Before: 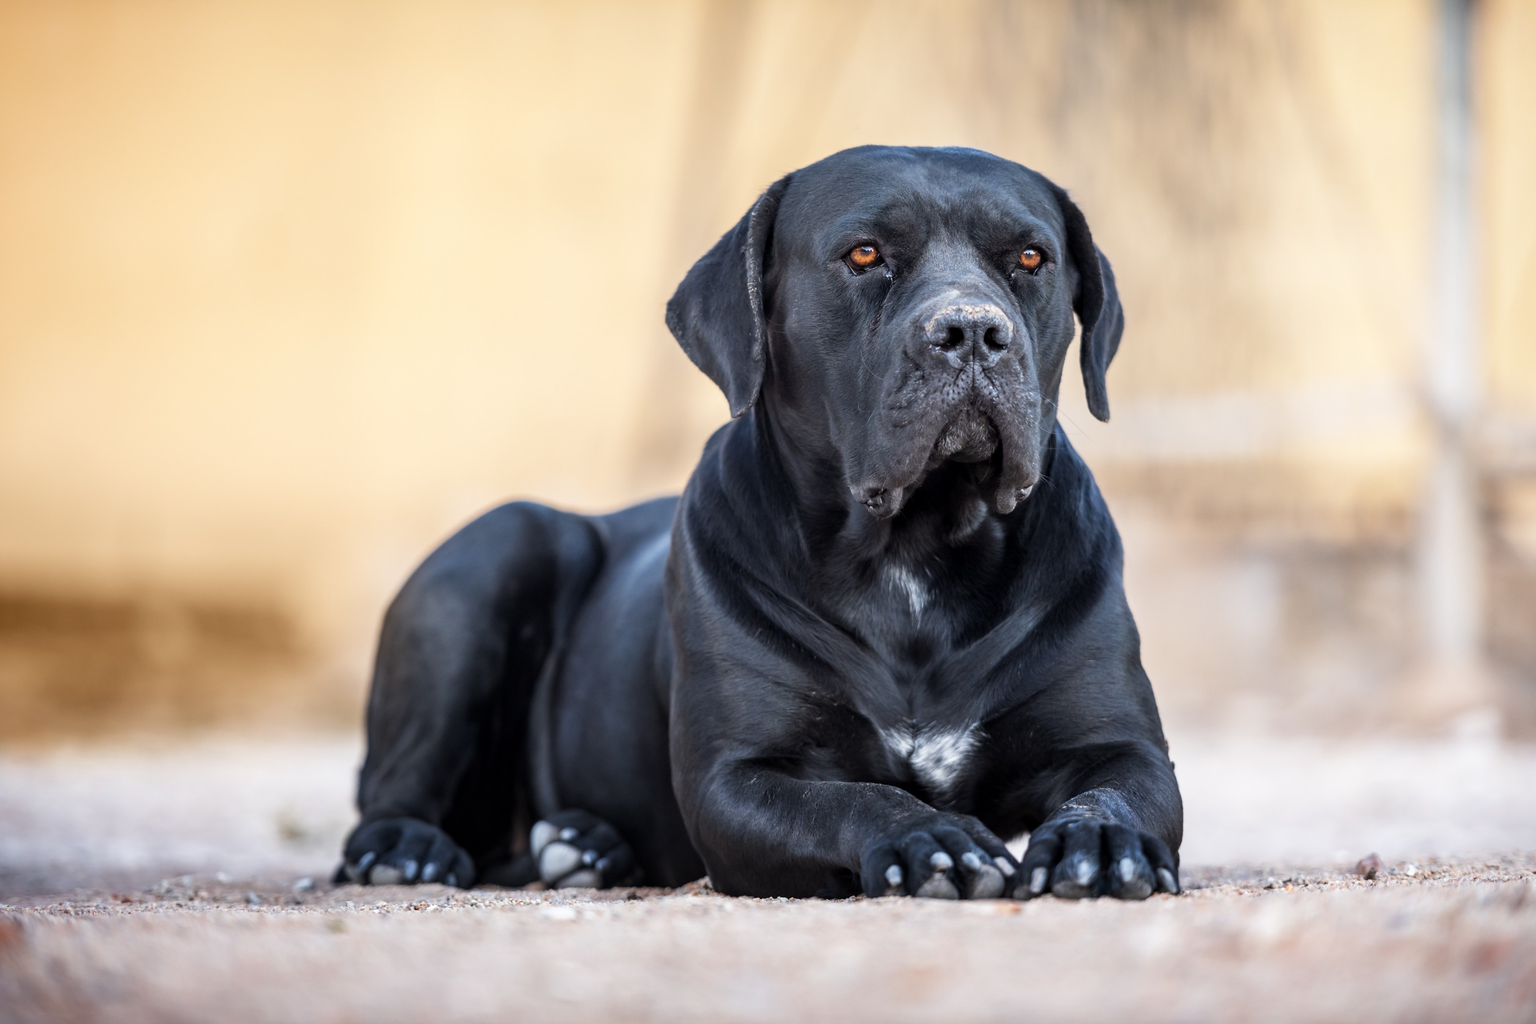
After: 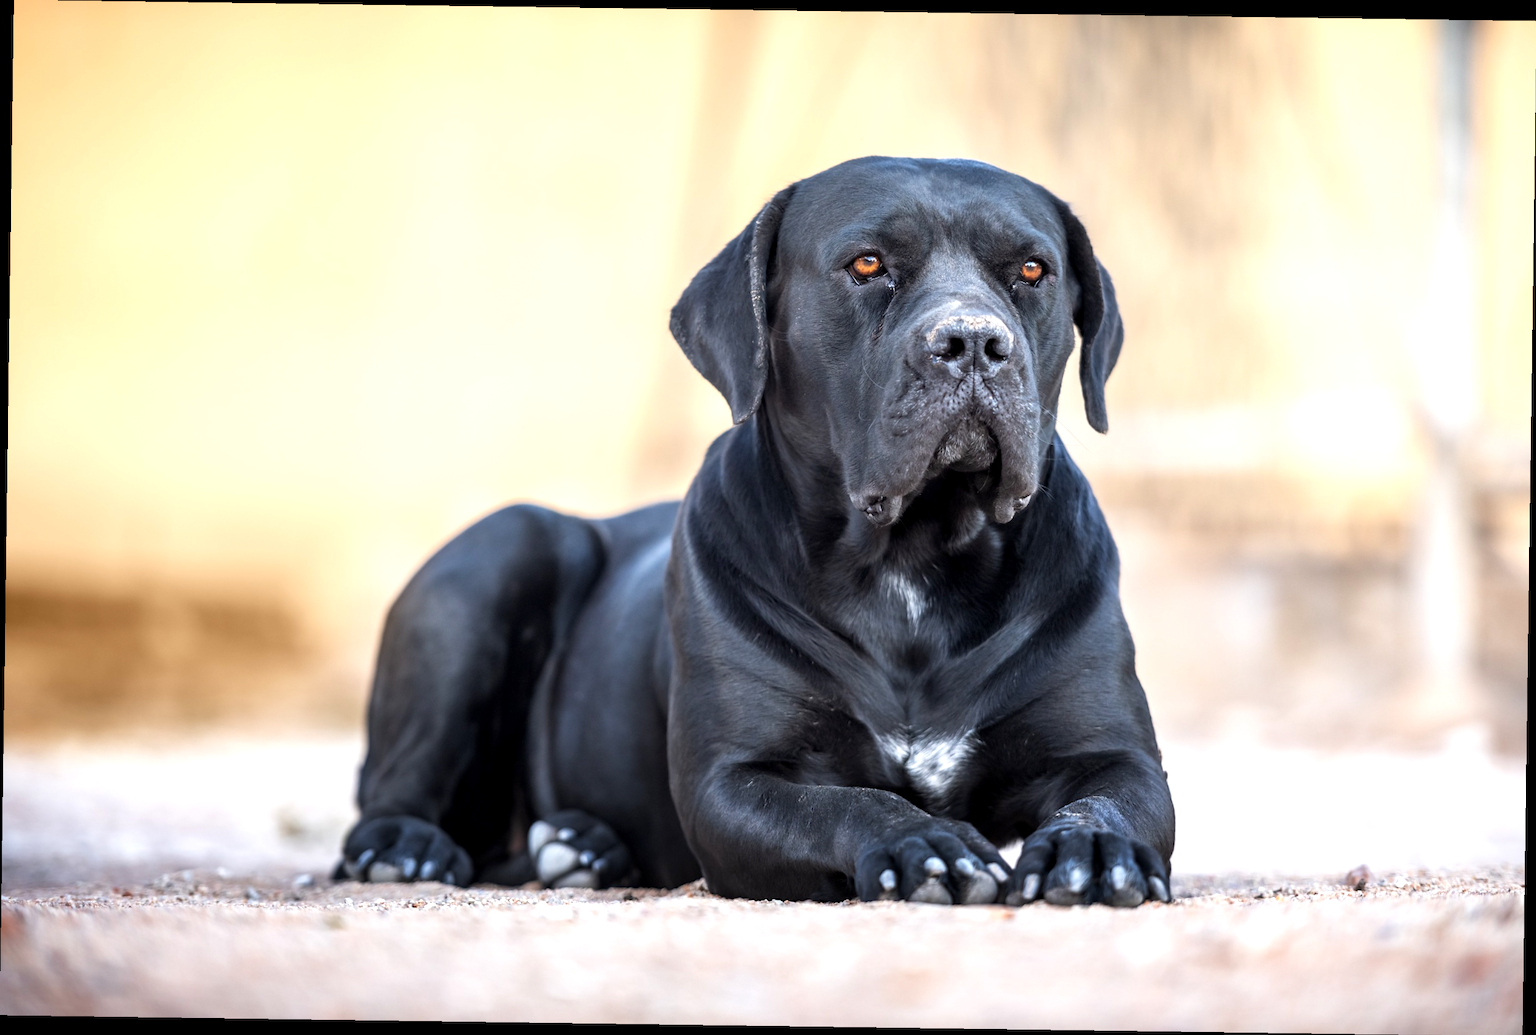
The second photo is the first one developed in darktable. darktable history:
exposure: black level correction 0.001, exposure 0.5 EV, compensate exposure bias true, compensate highlight preservation false
rotate and perspective: rotation 0.8°, automatic cropping off
